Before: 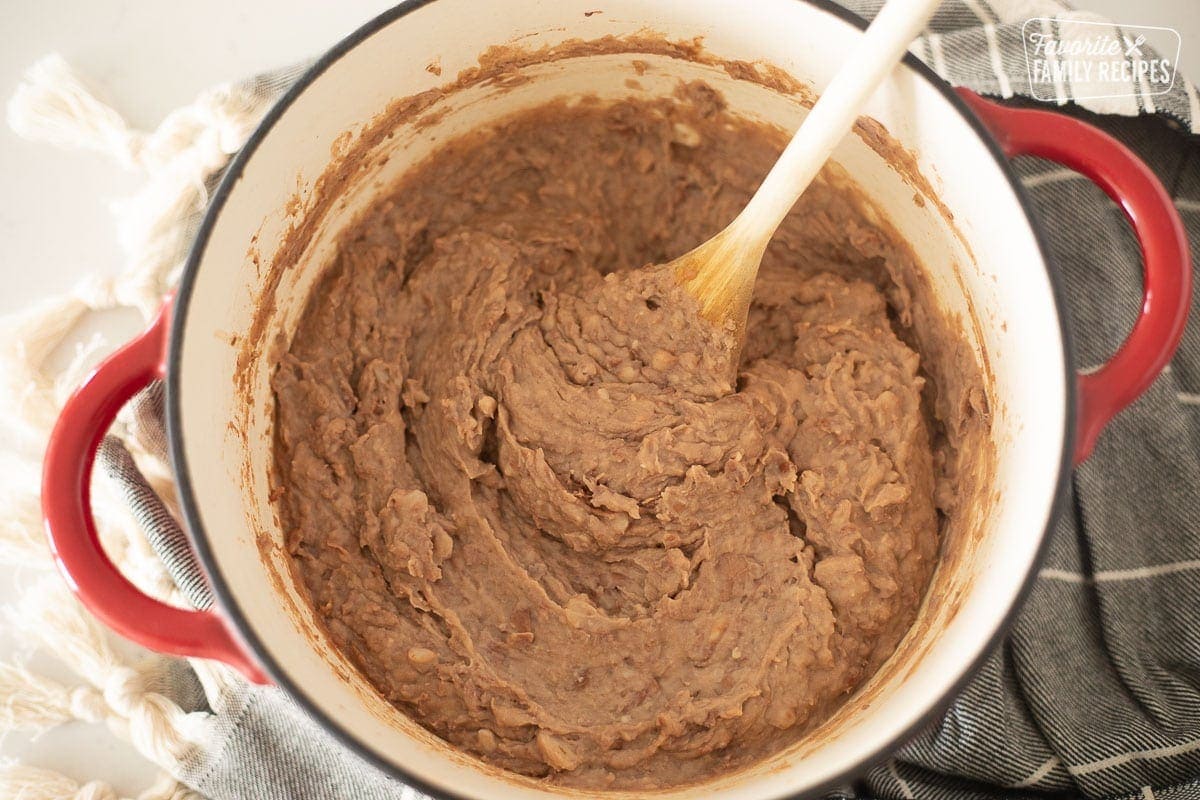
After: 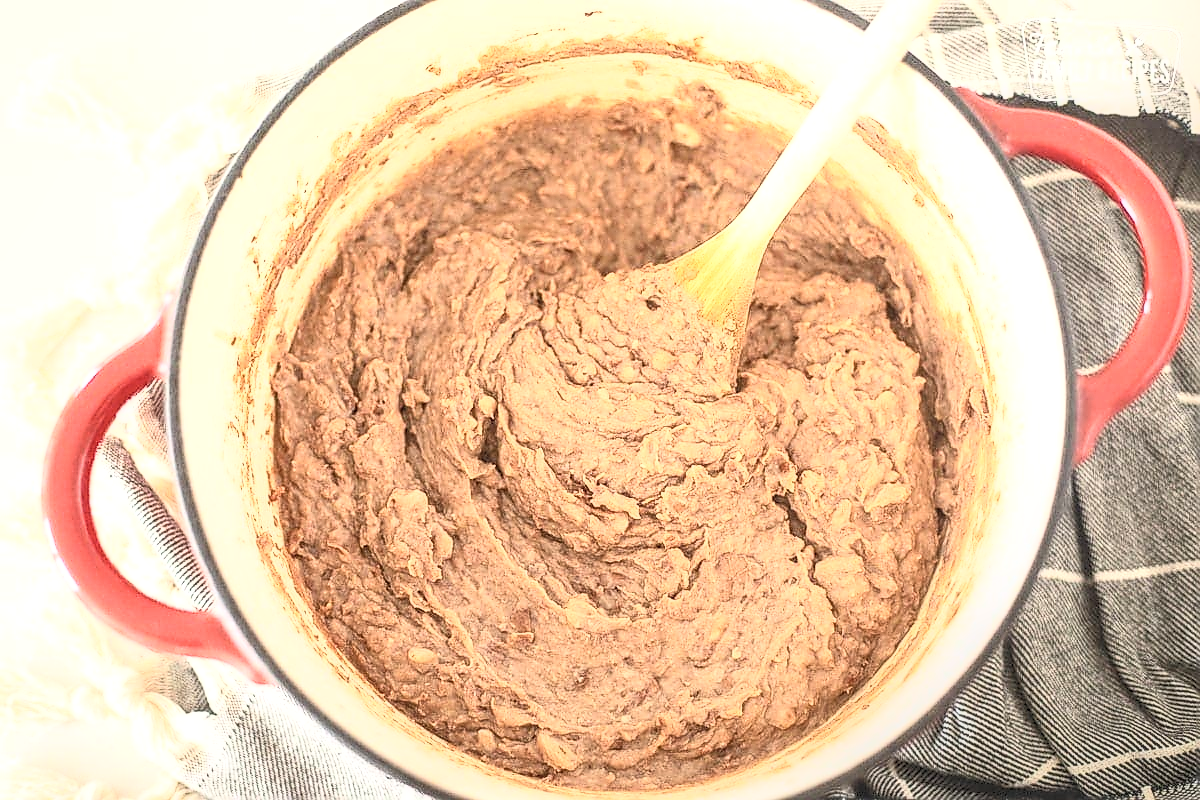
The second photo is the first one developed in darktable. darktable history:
sharpen: radius 1.4, amount 1.25, threshold 0.7
contrast brightness saturation: contrast 0.39, brightness 0.53
shadows and highlights: radius 125.46, shadows 21.19, highlights -21.19, low approximation 0.01
graduated density: rotation -180°, offset 27.42
exposure: black level correction 0, exposure 0.7 EV, compensate exposure bias true, compensate highlight preservation false
local contrast: highlights 0%, shadows 0%, detail 133%
